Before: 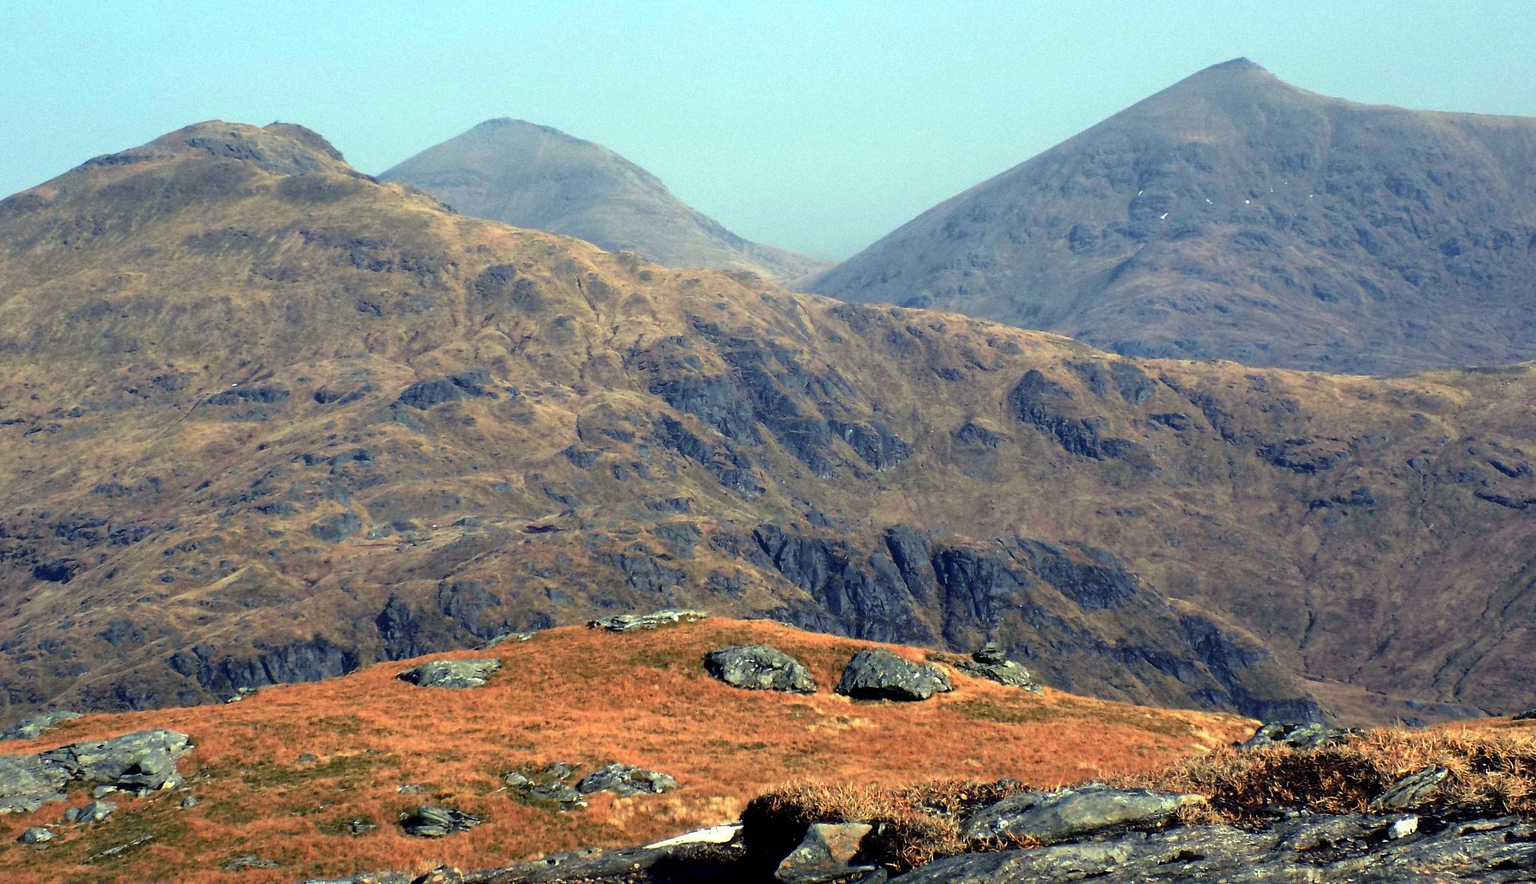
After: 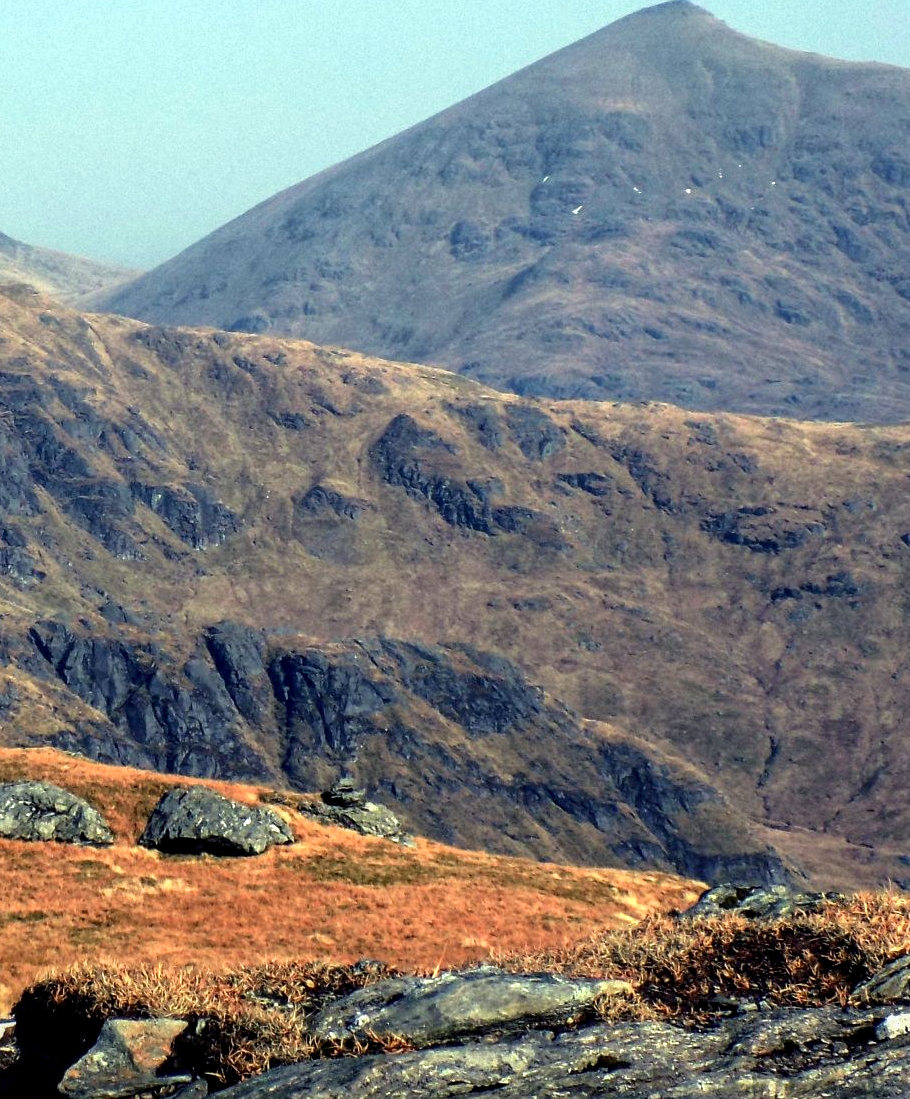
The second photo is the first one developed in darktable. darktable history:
local contrast: detail 130%
crop: left 47.628%, top 6.643%, right 7.874%
tone curve: curves: ch0 [(0, 0) (0.003, 0.003) (0.011, 0.011) (0.025, 0.025) (0.044, 0.045) (0.069, 0.07) (0.1, 0.101) (0.136, 0.138) (0.177, 0.18) (0.224, 0.228) (0.277, 0.281) (0.335, 0.34) (0.399, 0.405) (0.468, 0.475) (0.543, 0.551) (0.623, 0.633) (0.709, 0.72) (0.801, 0.813) (0.898, 0.907) (1, 1)], preserve colors none
